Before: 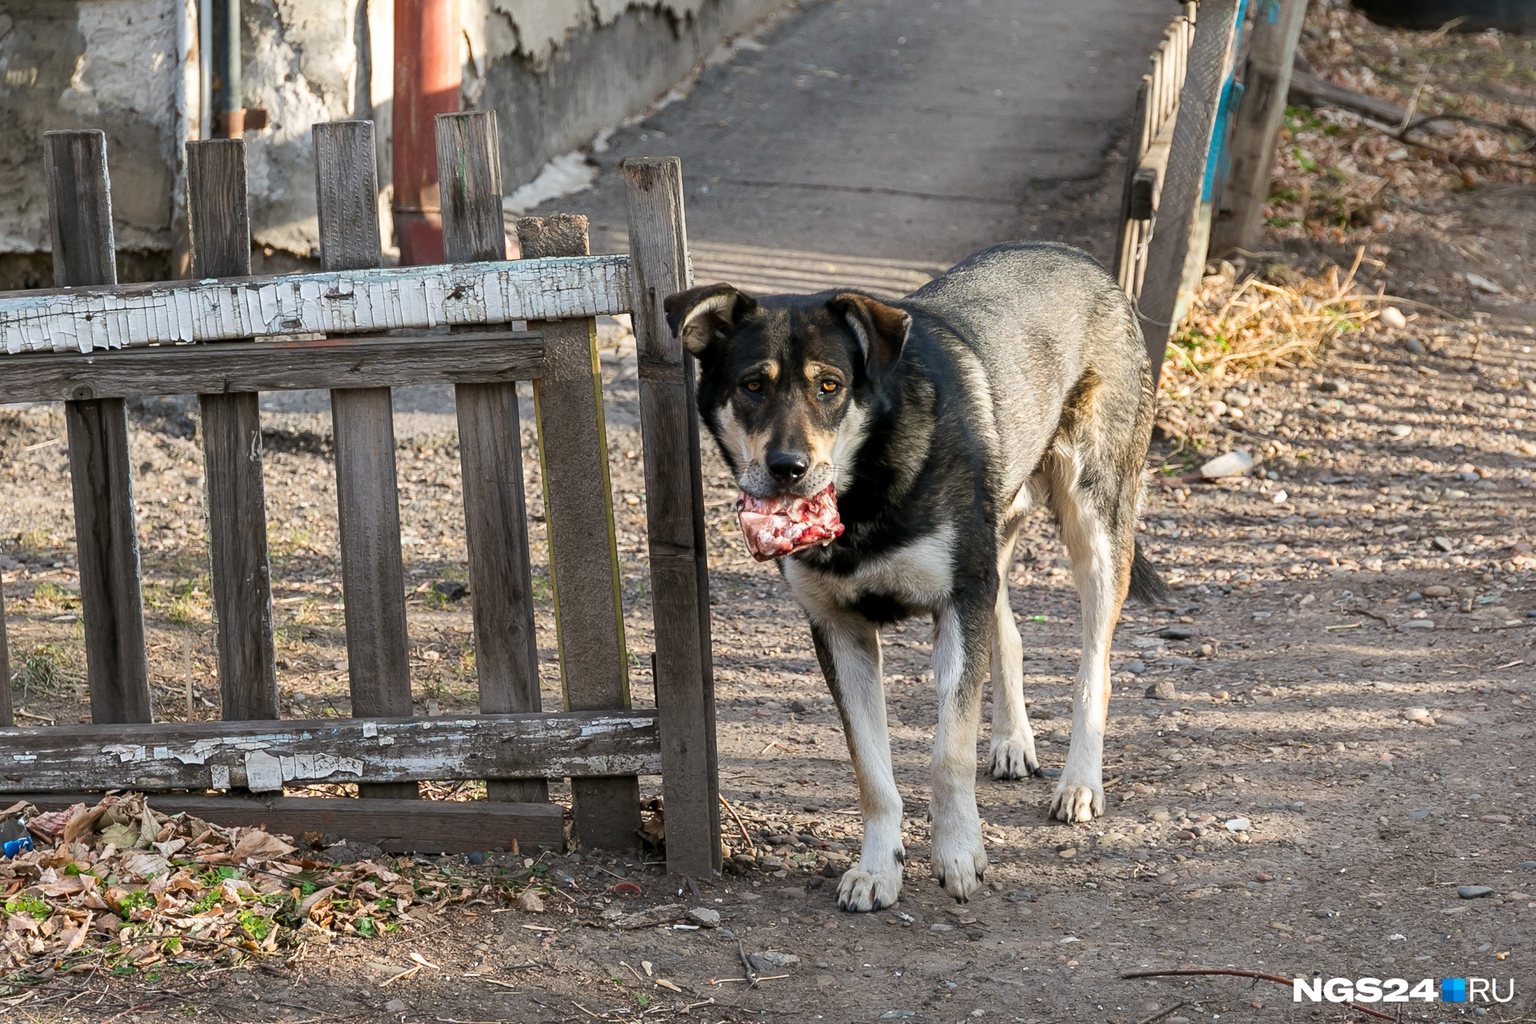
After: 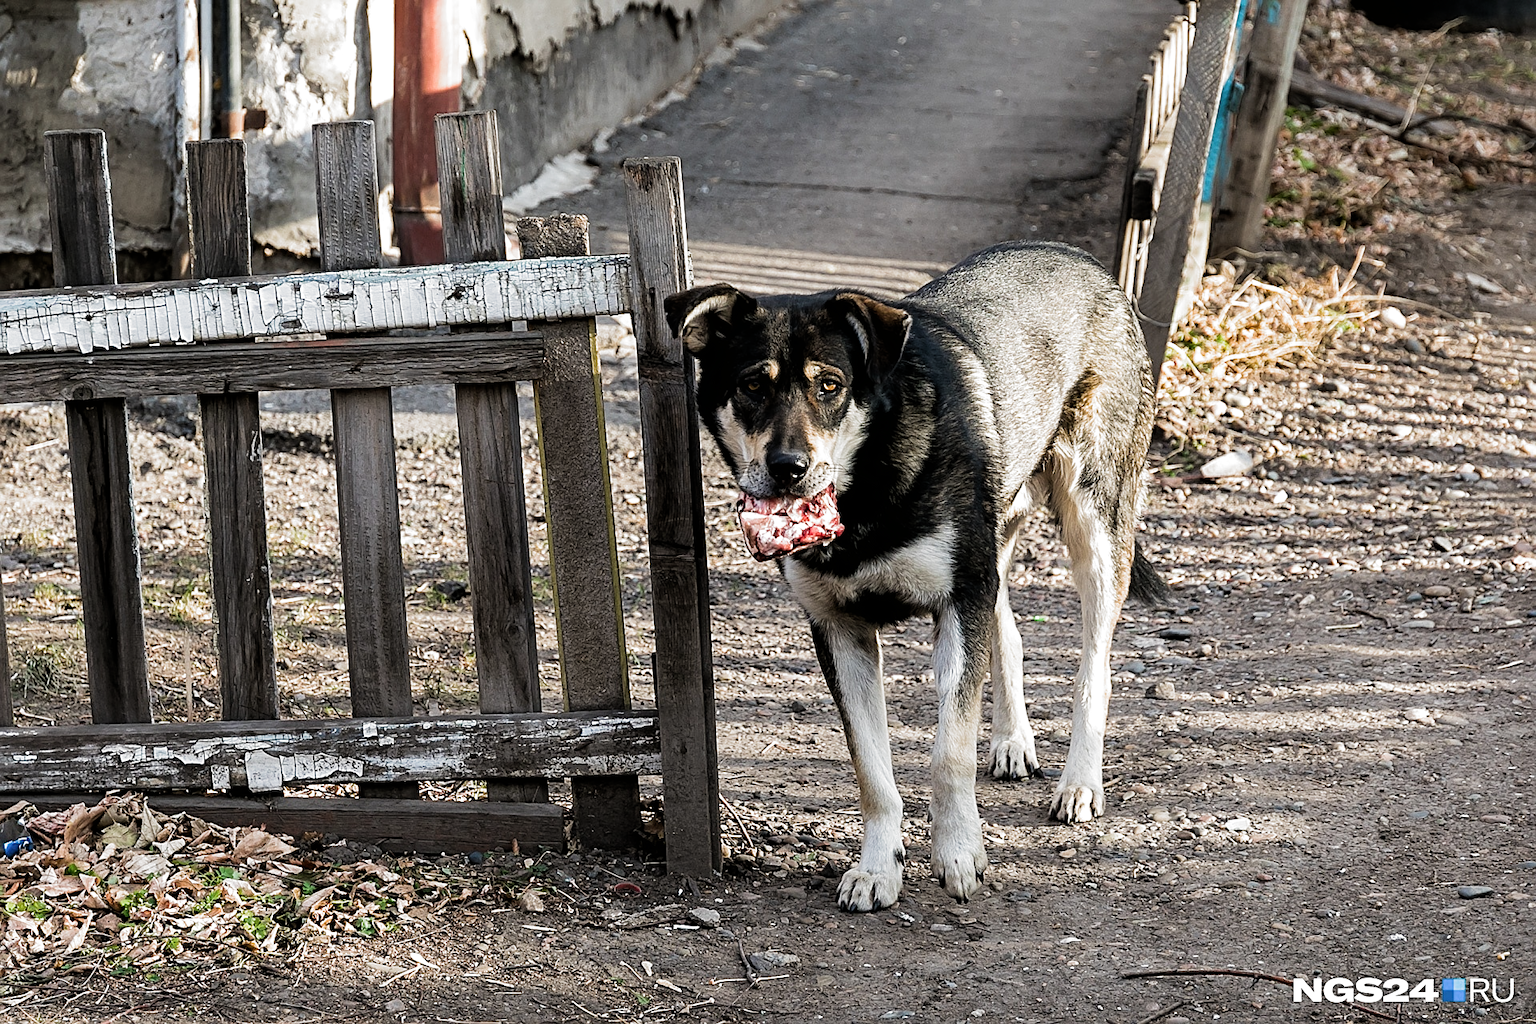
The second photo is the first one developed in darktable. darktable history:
filmic rgb: black relative exposure -8.2 EV, white relative exposure 2.2 EV, threshold 3 EV, hardness 7.11, latitude 75%, contrast 1.325, highlights saturation mix -2%, shadows ↔ highlights balance 30%, preserve chrominance RGB euclidean norm, color science v5 (2021), contrast in shadows safe, contrast in highlights safe, enable highlight reconstruction true
sharpen: on, module defaults
